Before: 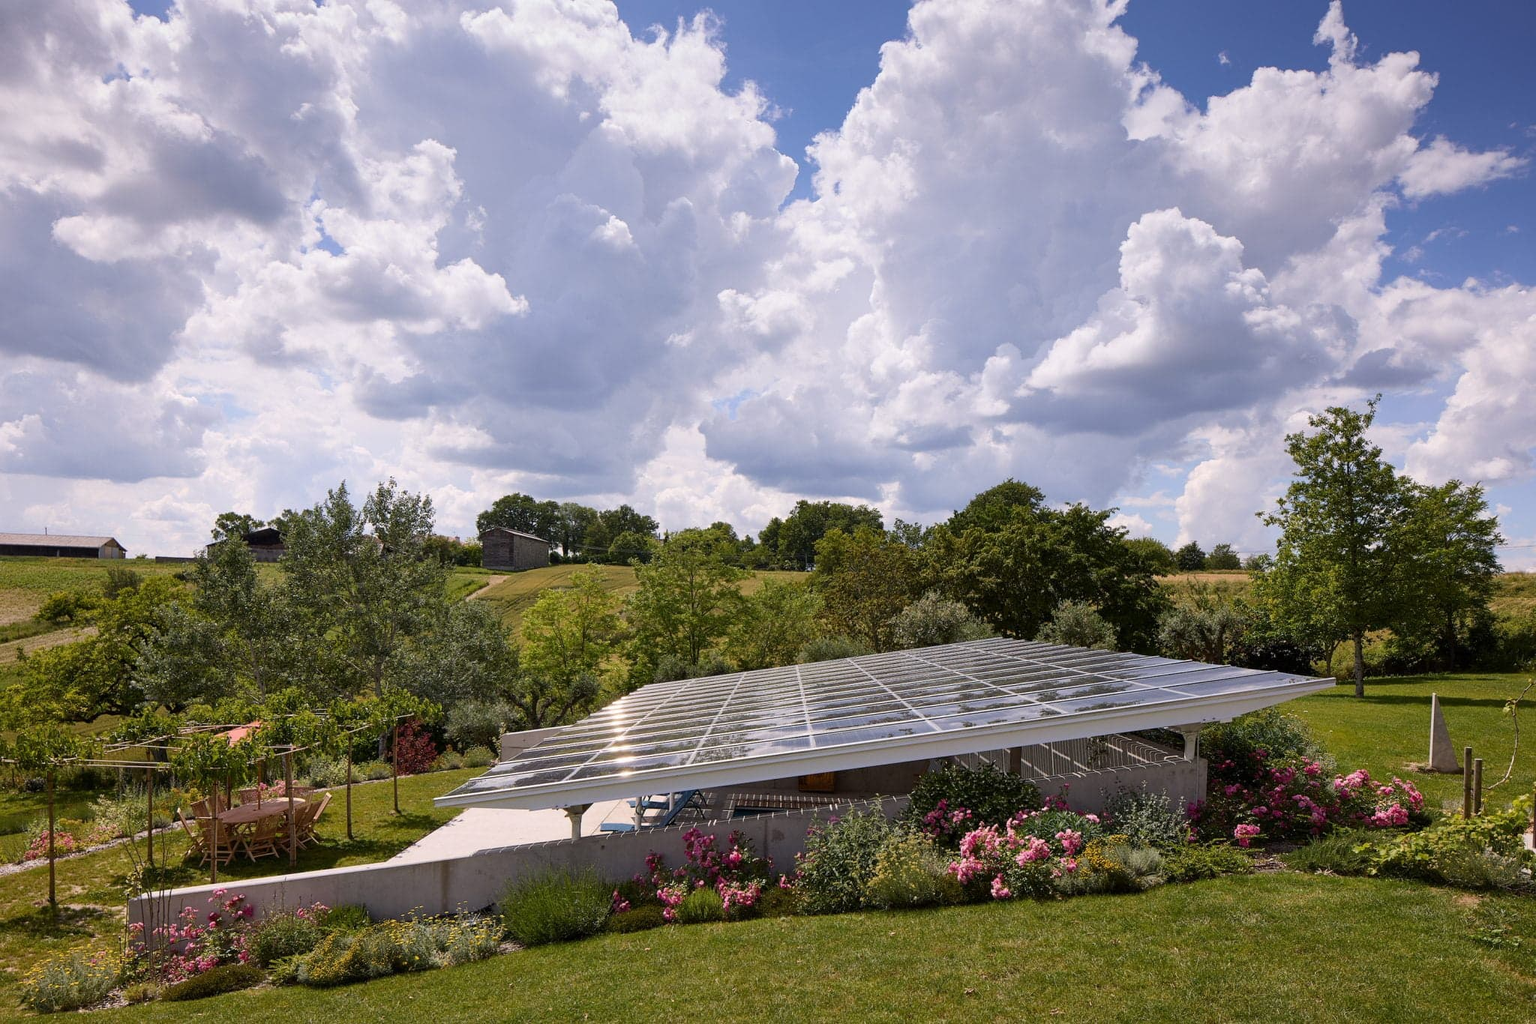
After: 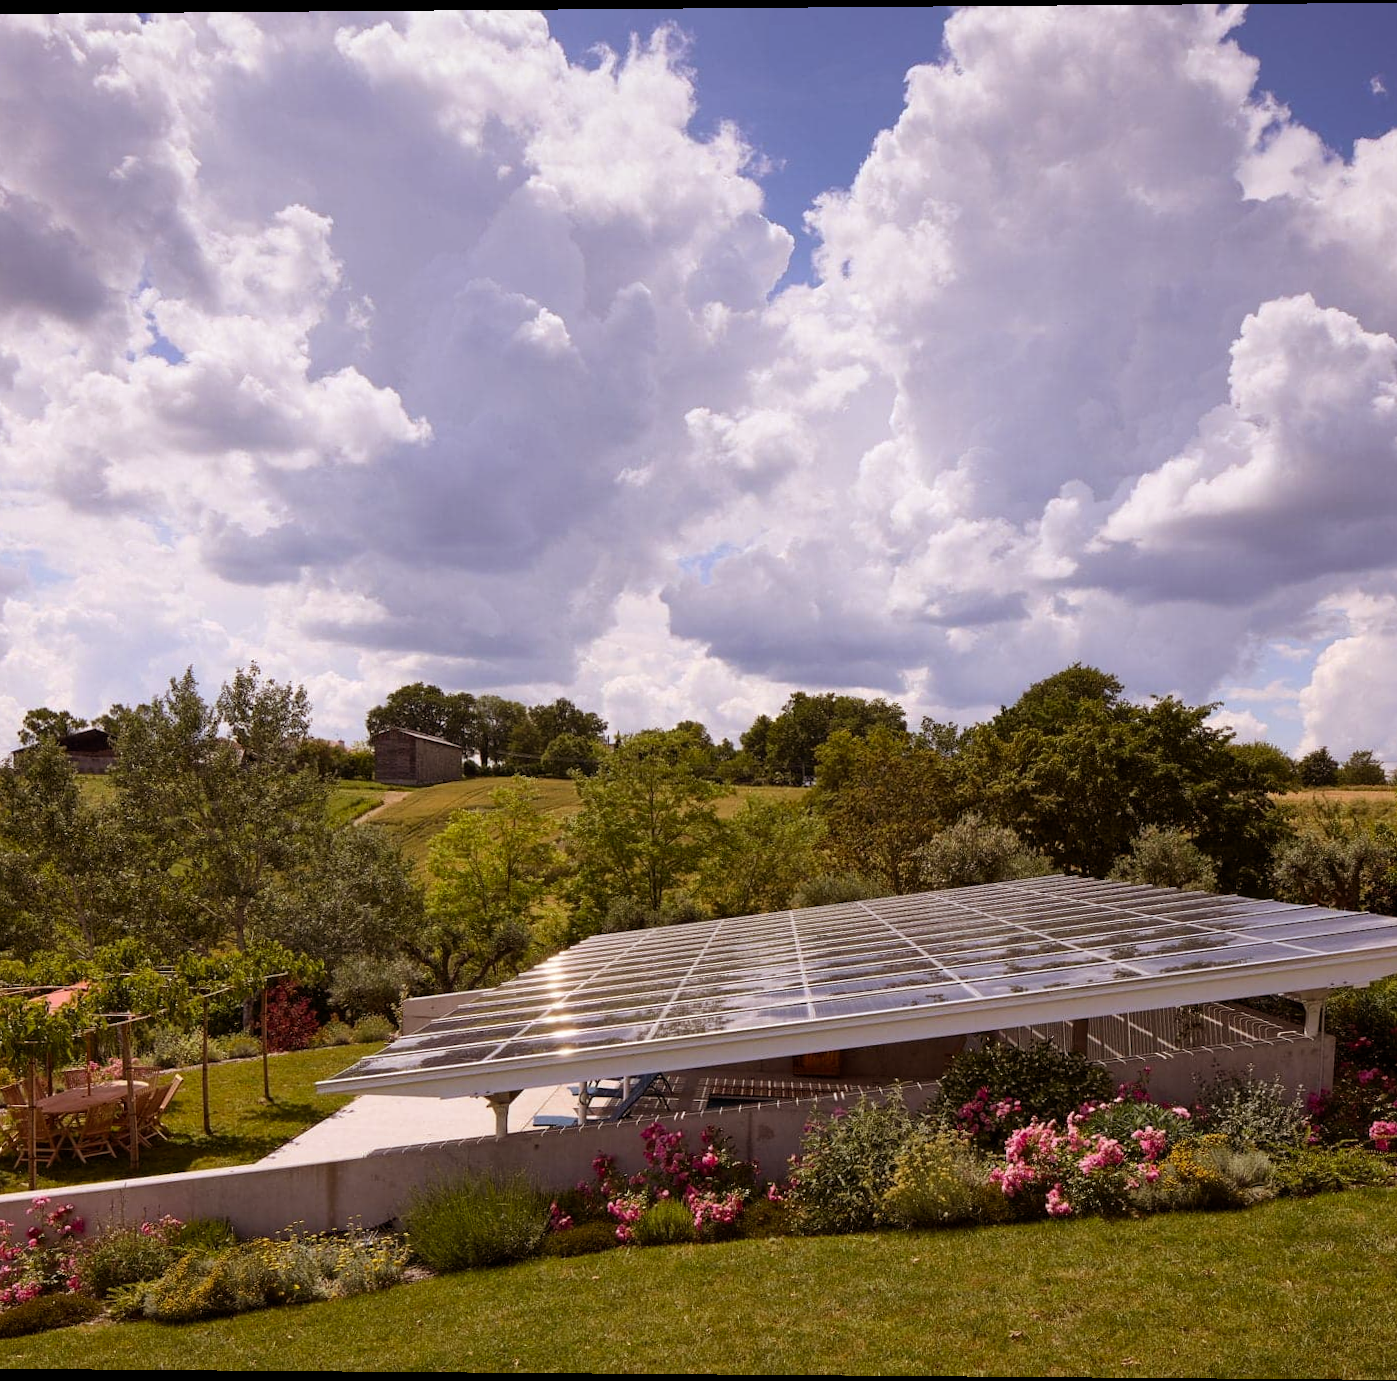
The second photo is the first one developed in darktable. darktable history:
rotate and perspective: lens shift (vertical) 0.048, lens shift (horizontal) -0.024, automatic cropping off
rgb levels: mode RGB, independent channels, levels [[0, 0.5, 1], [0, 0.521, 1], [0, 0.536, 1]]
crop and rotate: left 13.537%, right 19.796%
